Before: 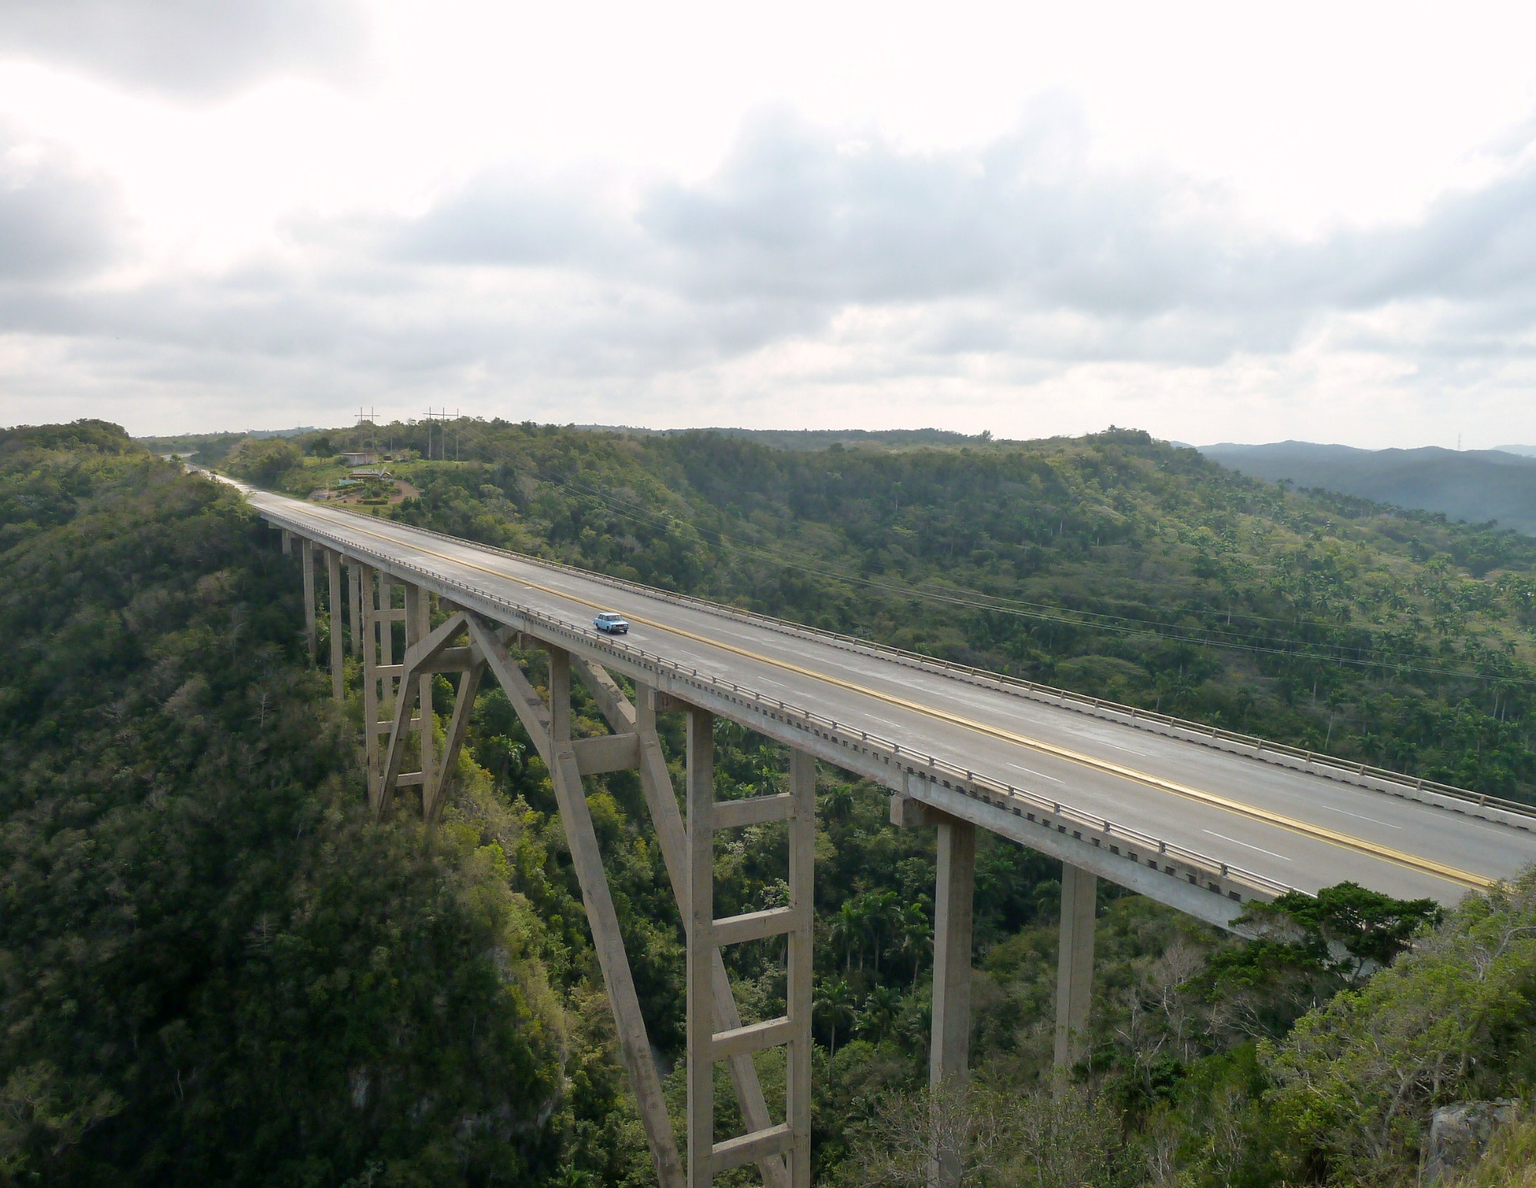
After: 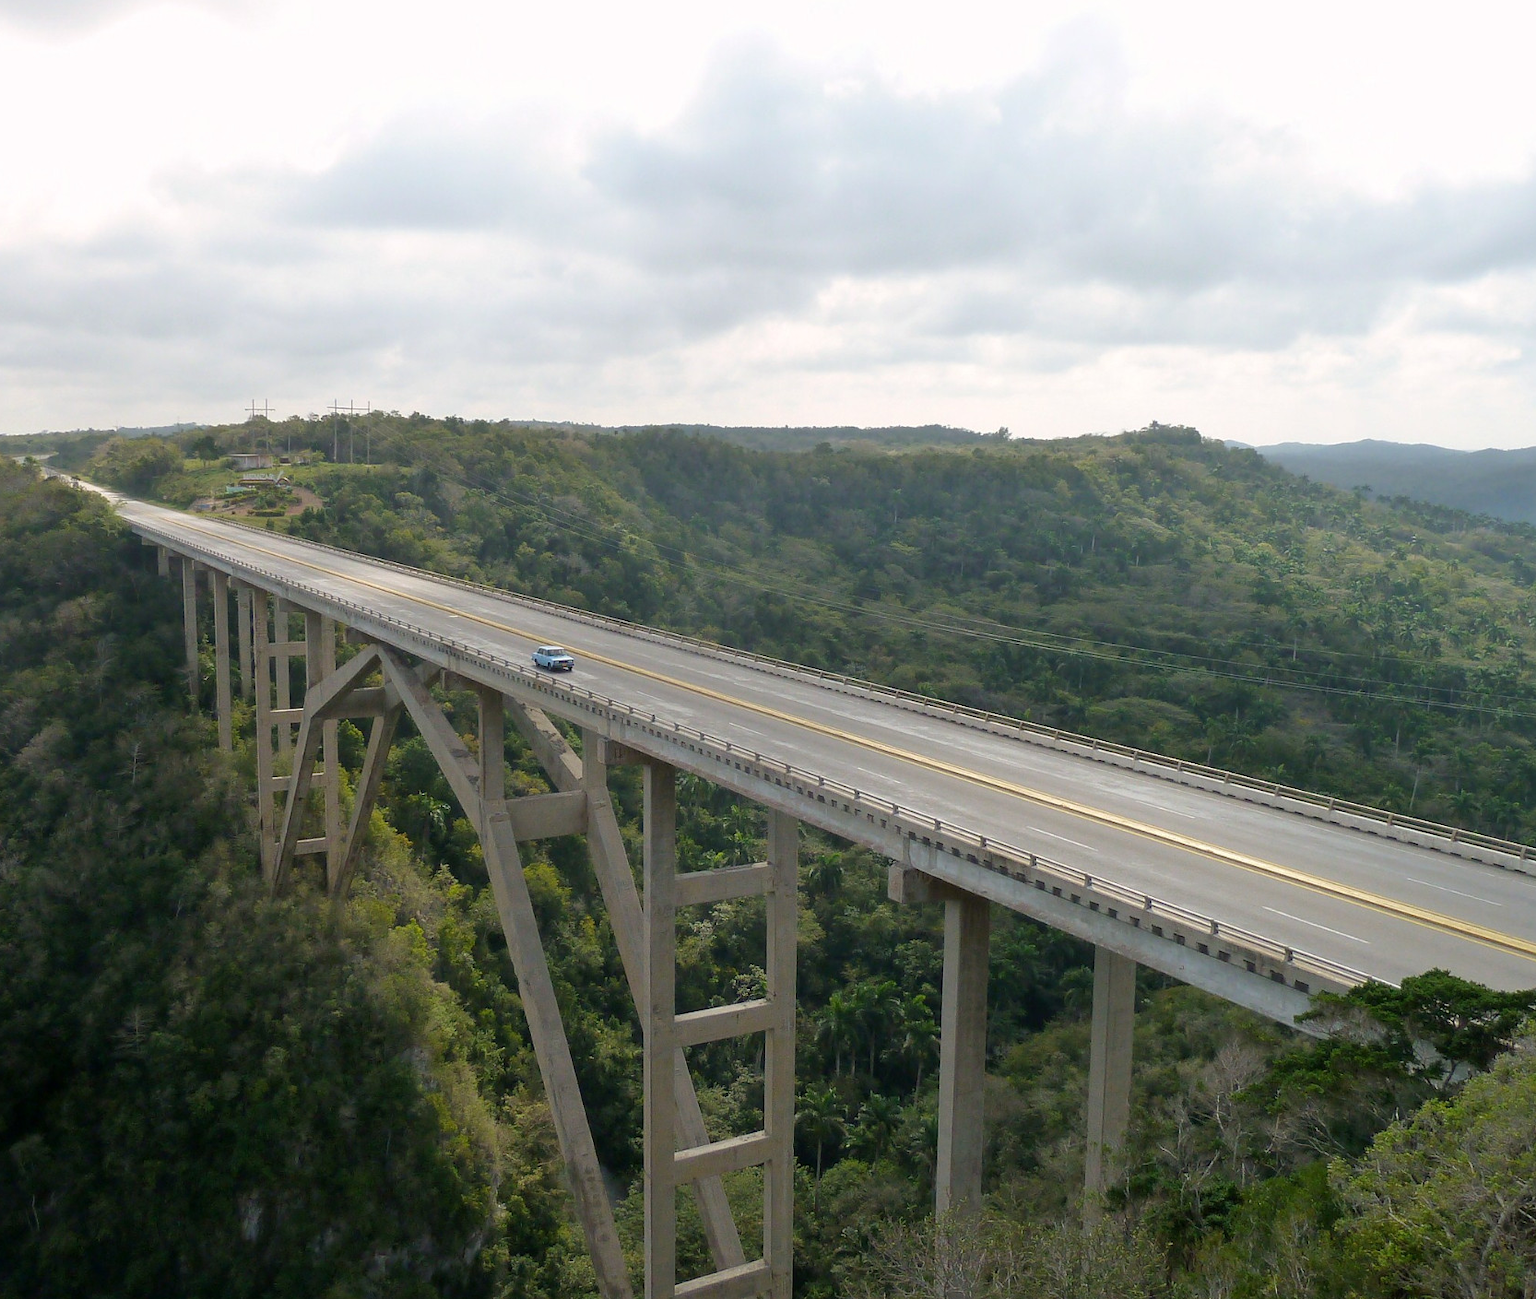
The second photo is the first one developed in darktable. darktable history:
crop: left 9.806%, top 6.322%, right 6.886%, bottom 2.538%
